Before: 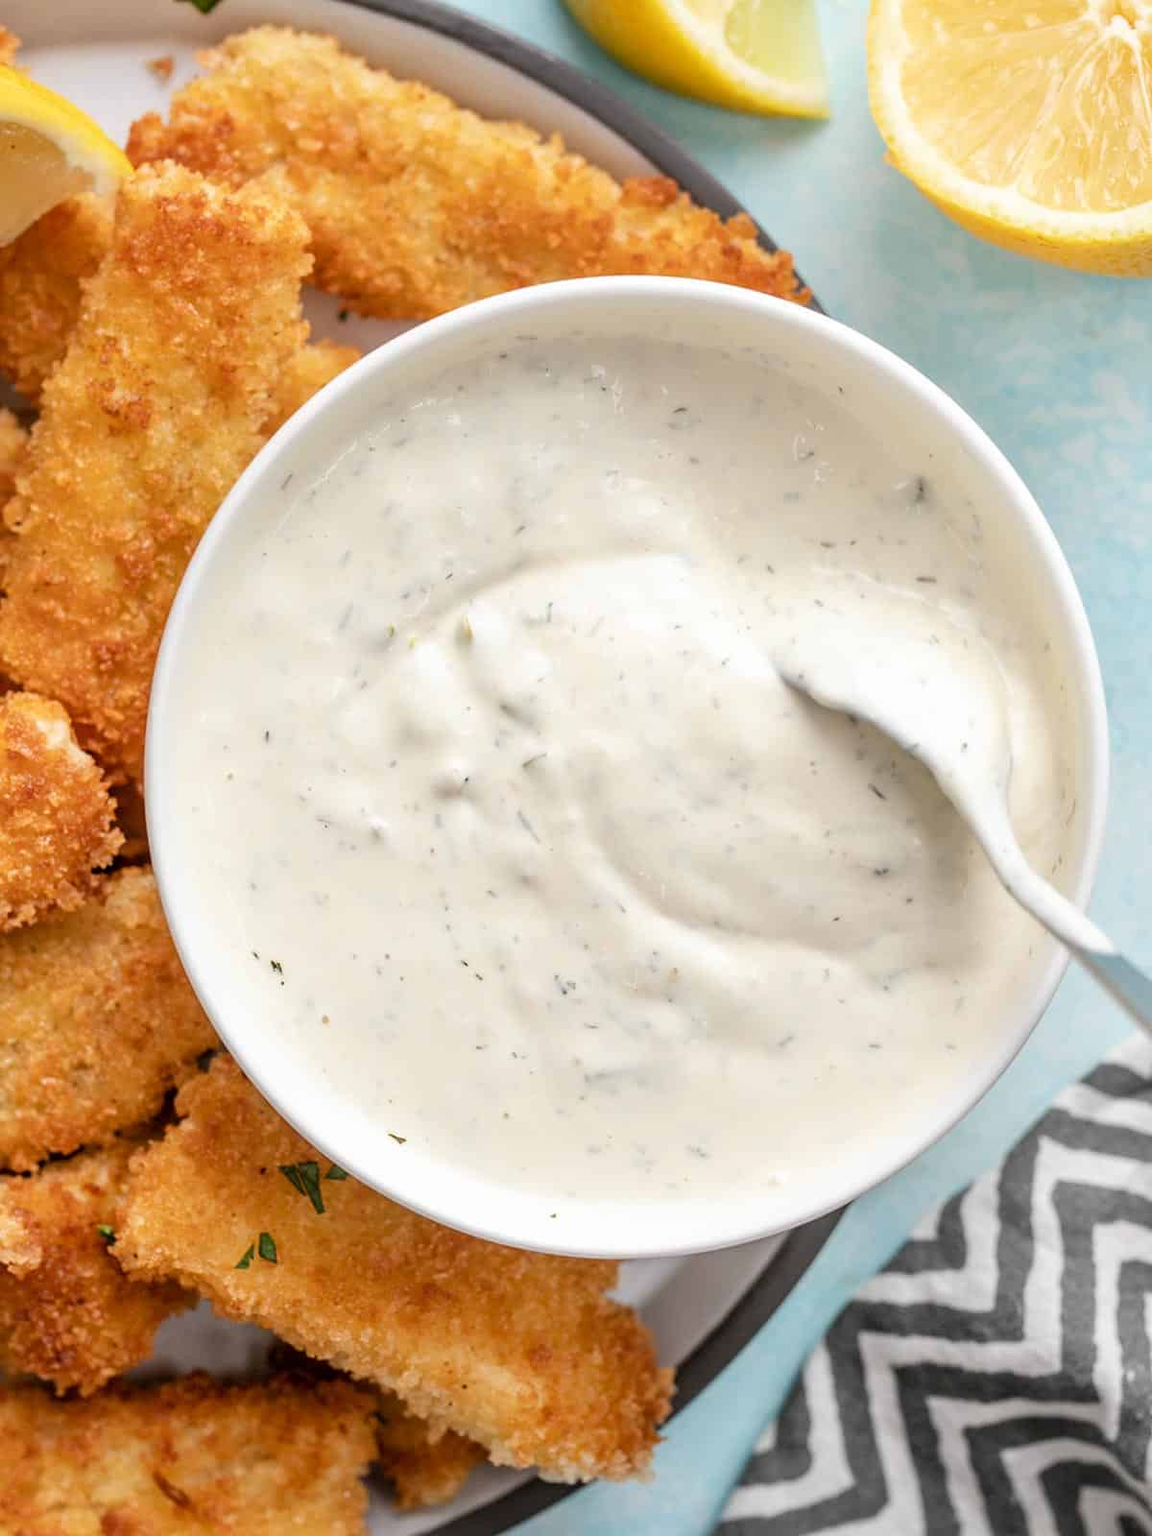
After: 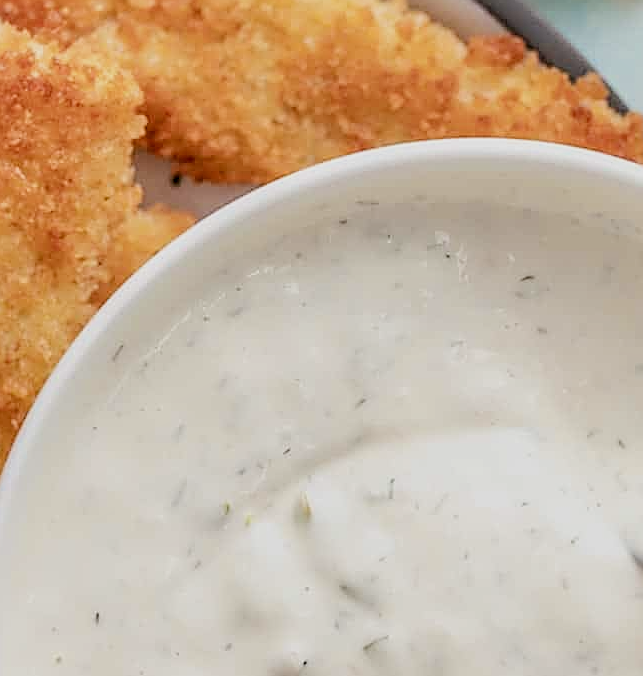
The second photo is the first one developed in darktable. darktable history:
crop: left 15.134%, top 9.316%, right 31.225%, bottom 48.379%
local contrast: detail 130%
shadows and highlights: radius 335.52, shadows 63.15, highlights 5.1, compress 88.16%, soften with gaussian
sharpen: amount 0.746
filmic rgb: black relative exposure -8.78 EV, white relative exposure 4.98 EV, target black luminance 0%, hardness 3.79, latitude 65.39%, contrast 0.834, shadows ↔ highlights balance 19.19%, iterations of high-quality reconstruction 0
tone equalizer: -8 EV -0.409 EV, -7 EV -0.412 EV, -6 EV -0.32 EV, -5 EV -0.184 EV, -3 EV 0.238 EV, -2 EV 0.335 EV, -1 EV 0.382 EV, +0 EV 0.438 EV, edges refinement/feathering 500, mask exposure compensation -1.57 EV, preserve details no
